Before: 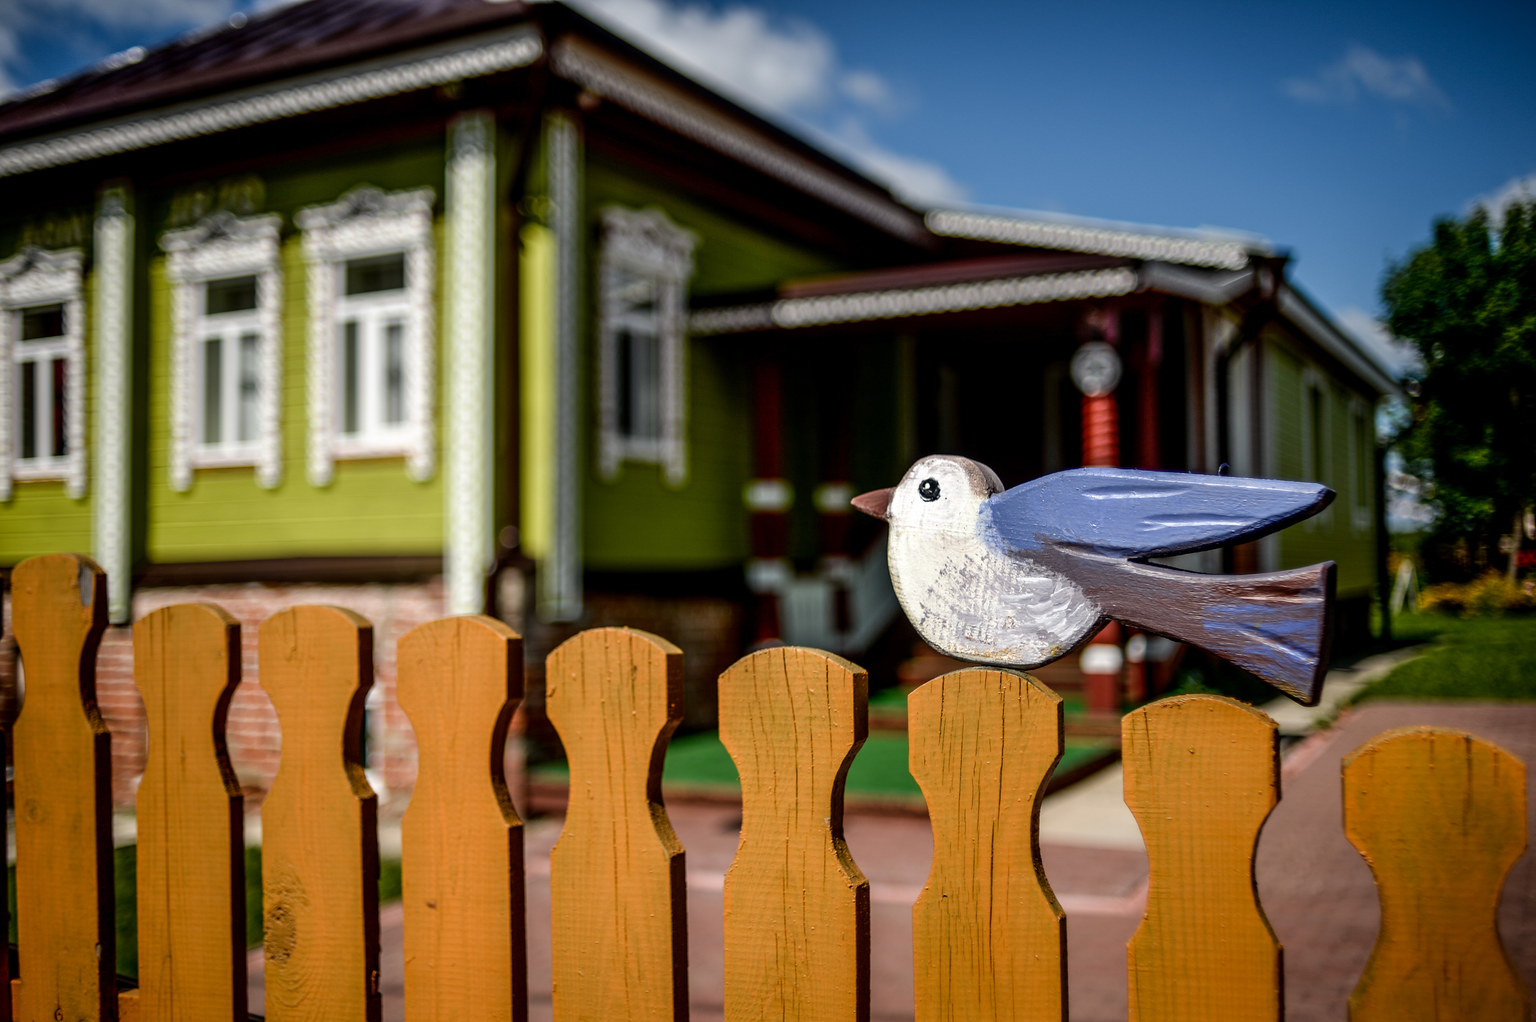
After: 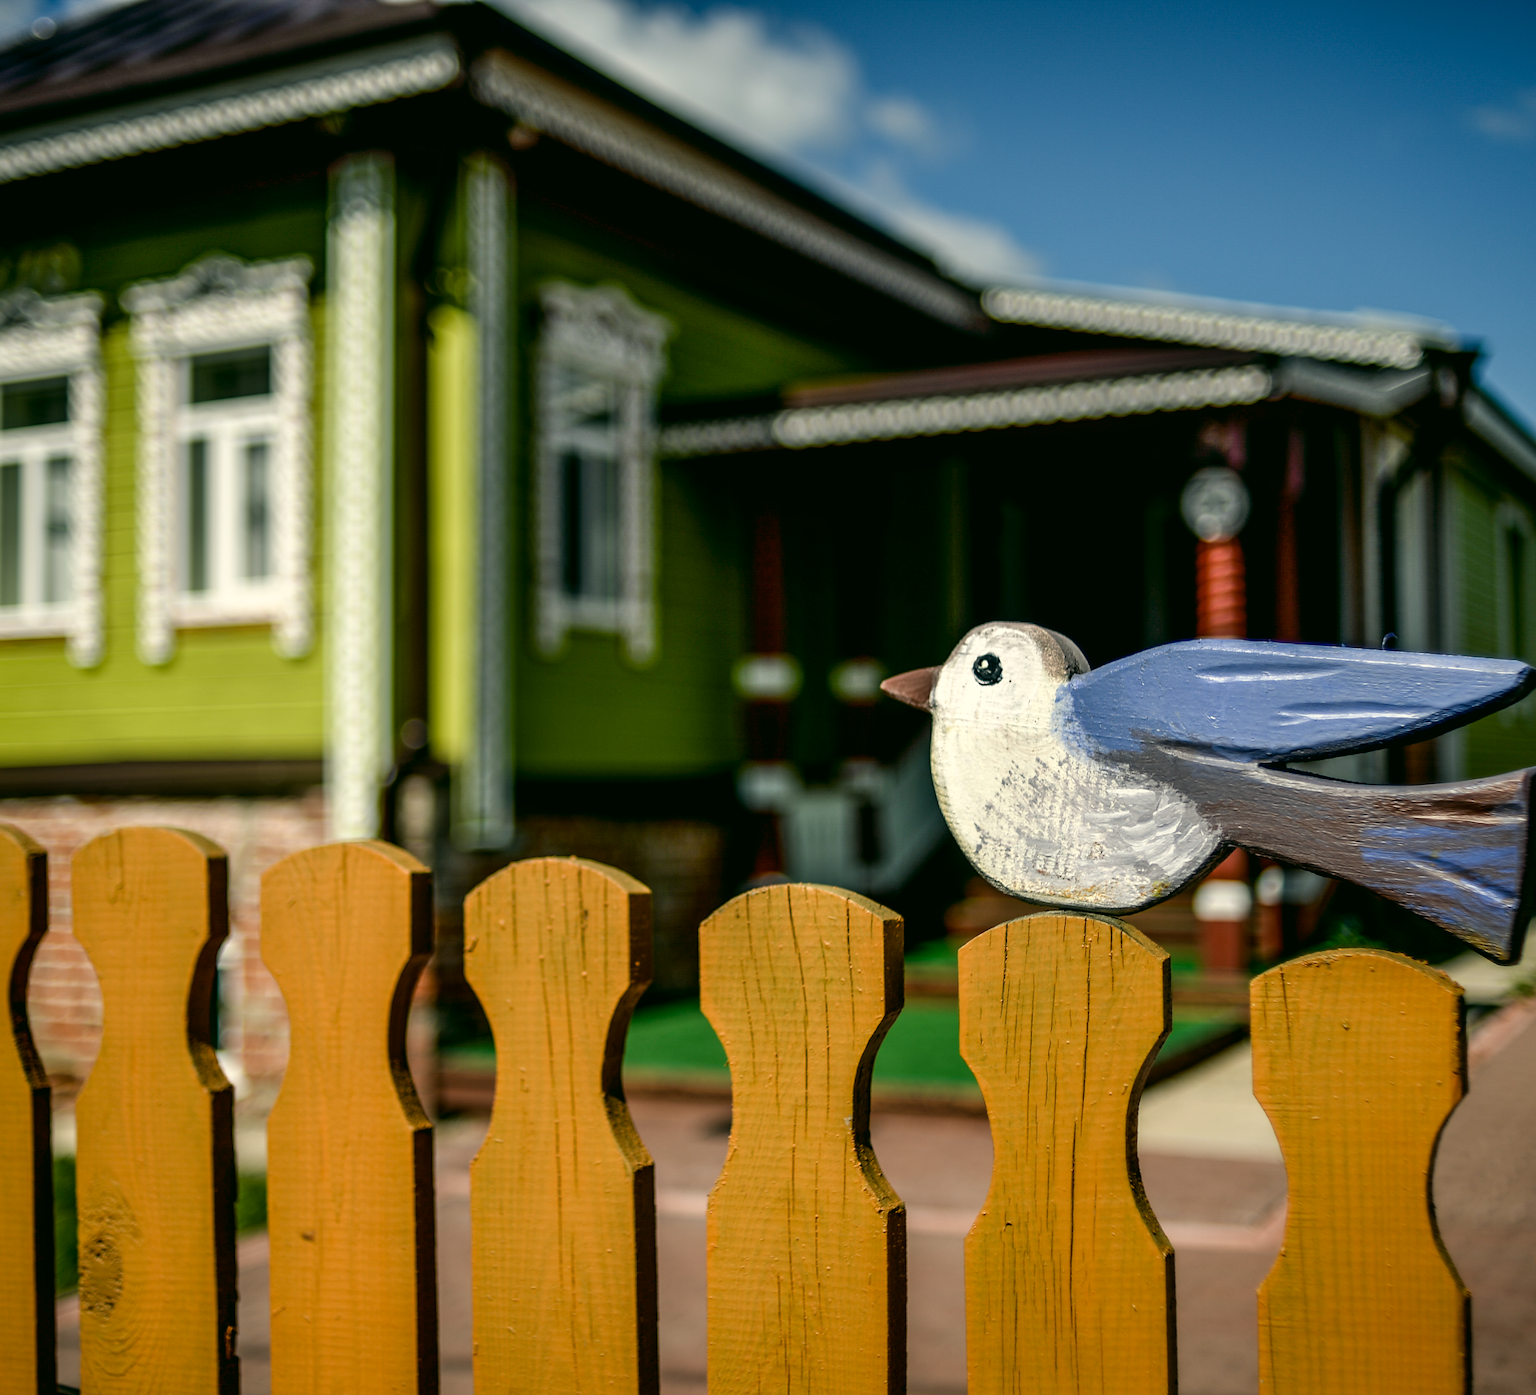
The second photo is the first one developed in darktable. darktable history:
crop: left 13.443%, right 13.31%
color correction: highlights a* -0.482, highlights b* 9.48, shadows a* -9.48, shadows b* 0.803
